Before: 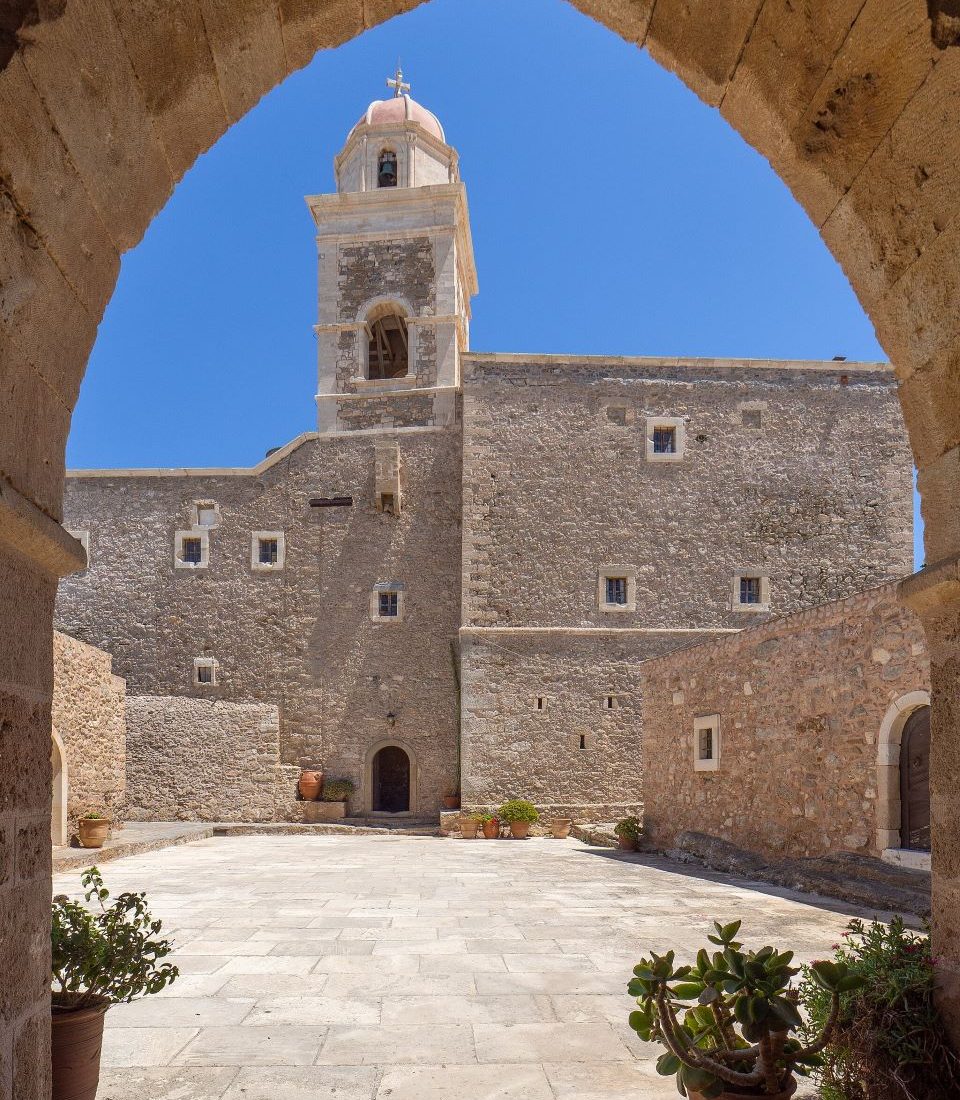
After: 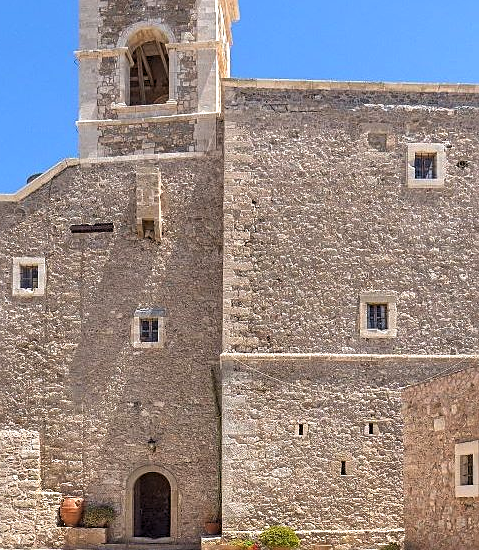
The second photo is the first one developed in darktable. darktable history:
levels: levels [0.031, 0.5, 0.969]
sharpen: on, module defaults
crop: left 25%, top 25%, right 25%, bottom 25%
exposure: exposure 0.426 EV, compensate highlight preservation false
